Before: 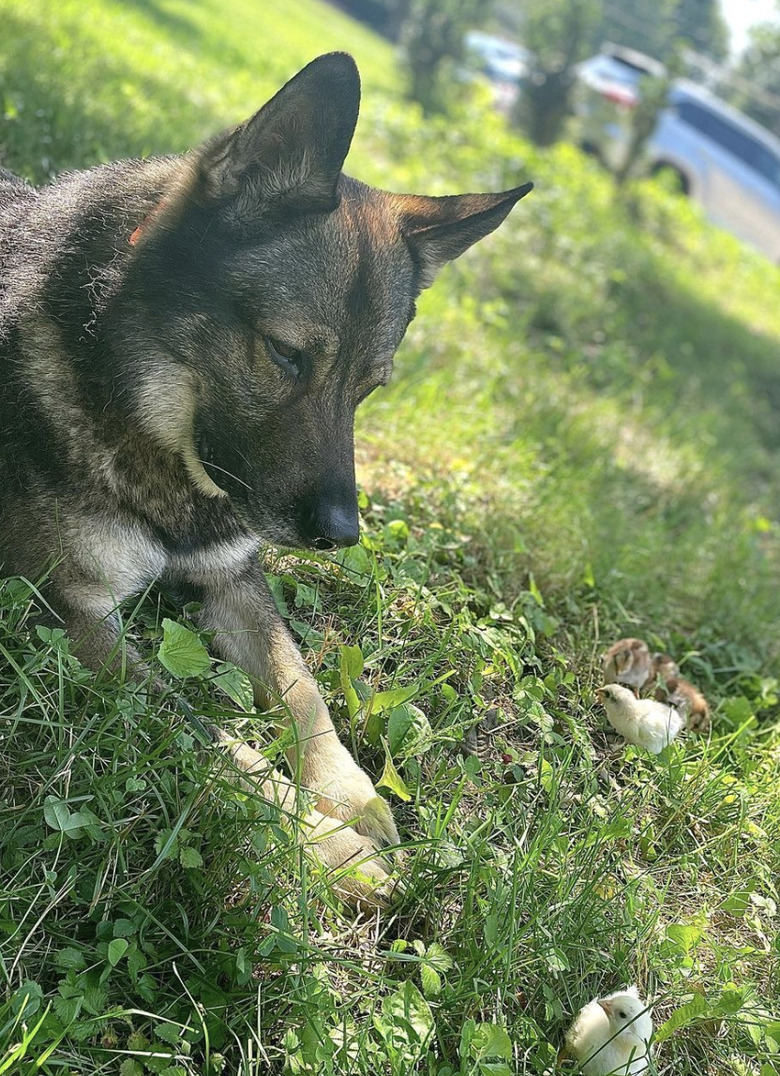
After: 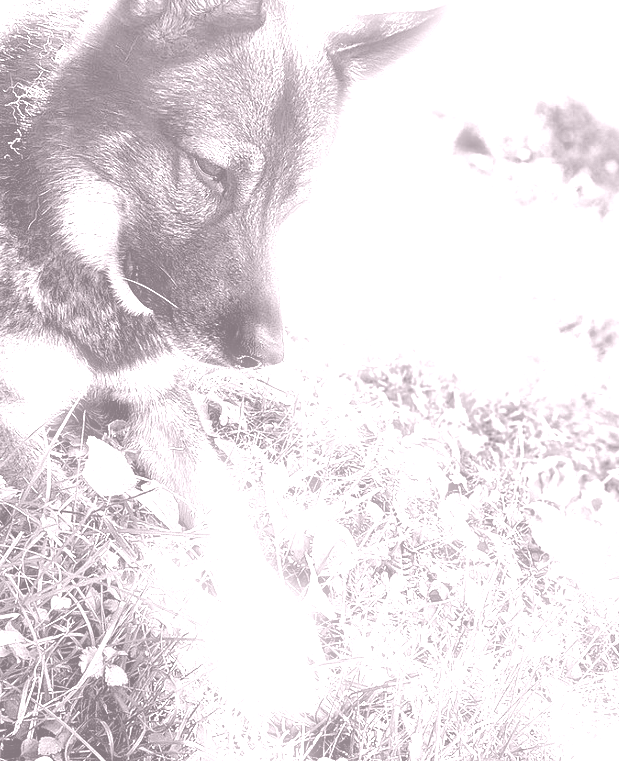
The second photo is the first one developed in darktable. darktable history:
levels: levels [0, 0.43, 0.859]
color balance rgb: shadows lift › luminance -18.76%, shadows lift › chroma 35.44%, power › luminance -3.76%, power › hue 142.17°, highlights gain › chroma 7.5%, highlights gain › hue 184.75°, global offset › luminance -0.52%, global offset › chroma 0.91%, global offset › hue 173.36°, shadows fall-off 300%, white fulcrum 2 EV, highlights fall-off 300%, linear chroma grading › shadows 17.19%, linear chroma grading › highlights 61.12%, linear chroma grading › global chroma 50%, hue shift -150.52°, perceptual brilliance grading › global brilliance 12%, mask middle-gray fulcrum 100%, contrast gray fulcrum 38.43%, contrast 35.15%, saturation formula JzAzBz (2021)
crop: left 9.712%, top 16.928%, right 10.845%, bottom 12.332%
bloom: size 3%, threshold 100%, strength 0%
exposure: black level correction 0, exposure 1 EV, compensate exposure bias true, compensate highlight preservation false
colorize: hue 25.2°, saturation 83%, source mix 82%, lightness 79%, version 1
shadows and highlights: low approximation 0.01, soften with gaussian
